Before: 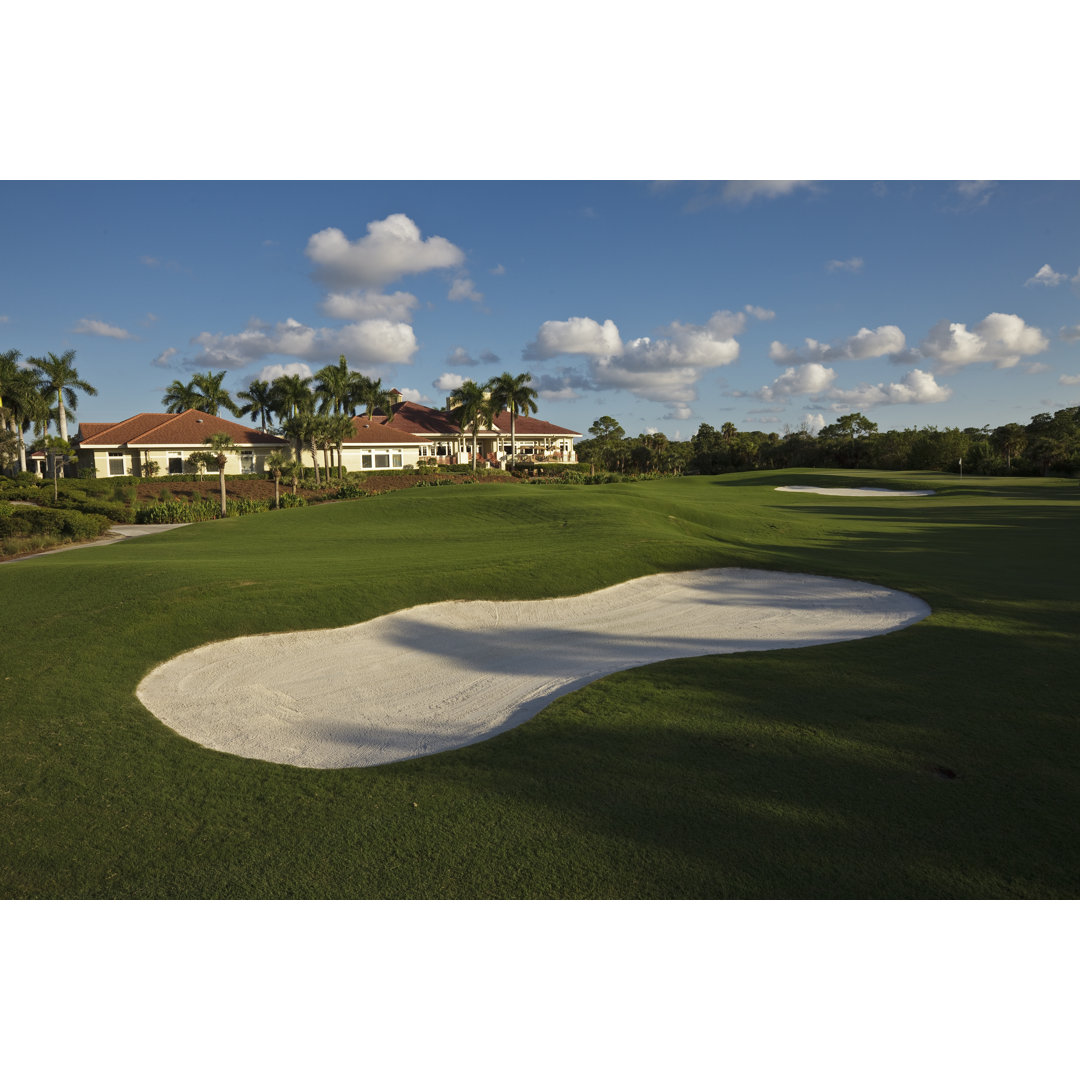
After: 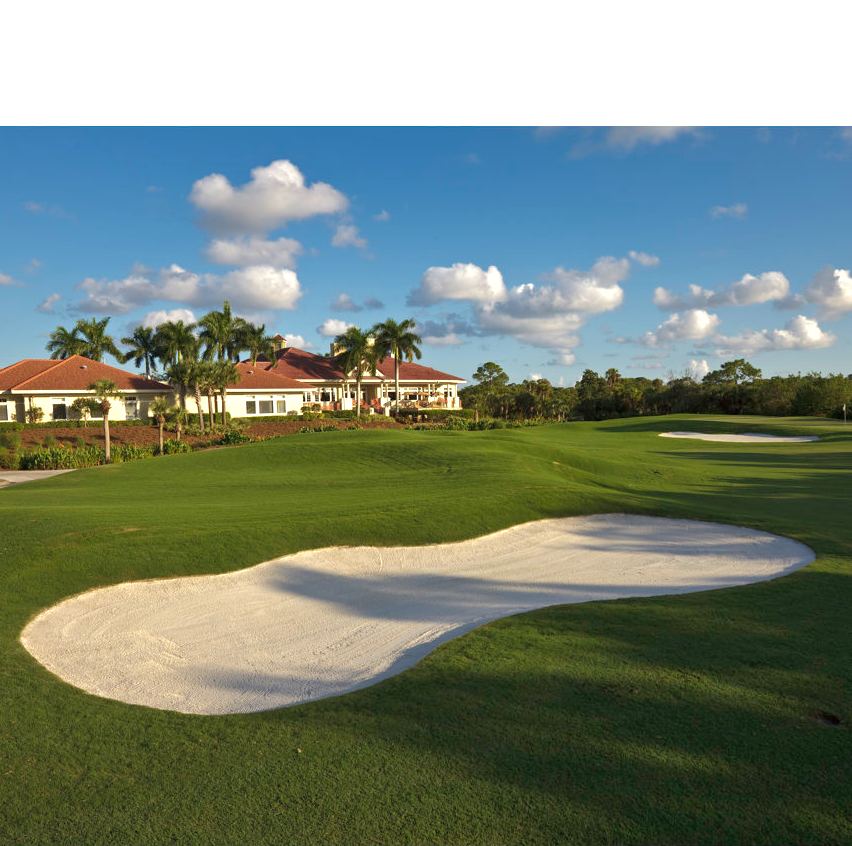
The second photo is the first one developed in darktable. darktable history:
exposure: exposure 0.57 EV, compensate exposure bias true, compensate highlight preservation false
crop and rotate: left 10.748%, top 5.09%, right 10.359%, bottom 16.525%
shadows and highlights: on, module defaults
